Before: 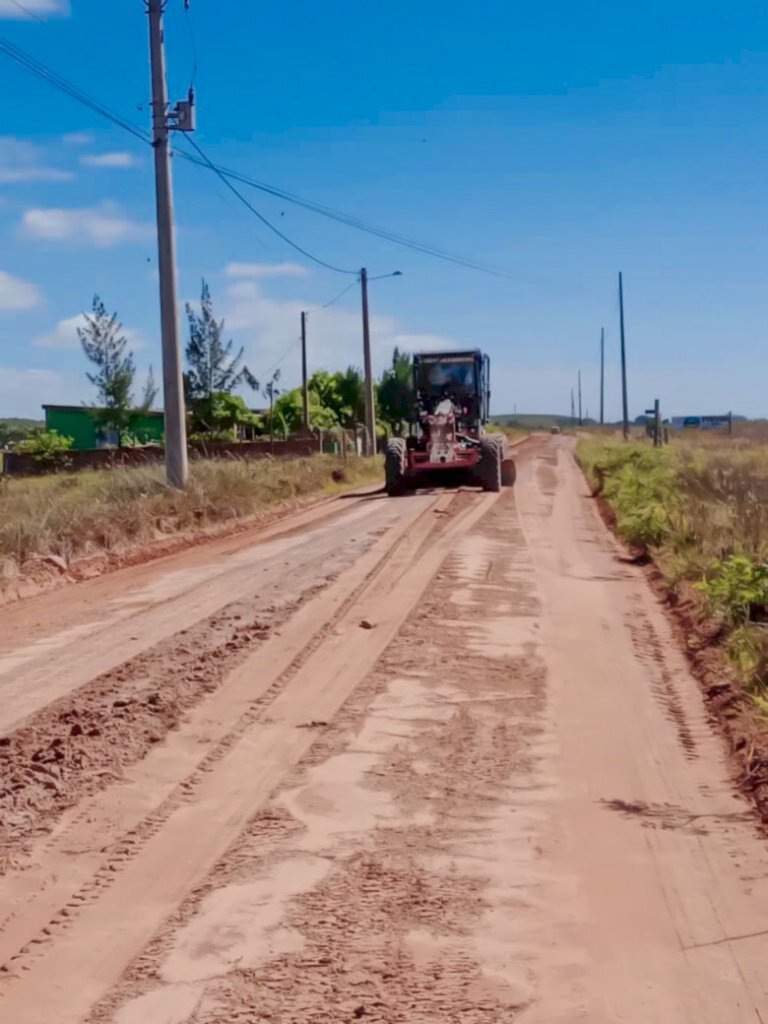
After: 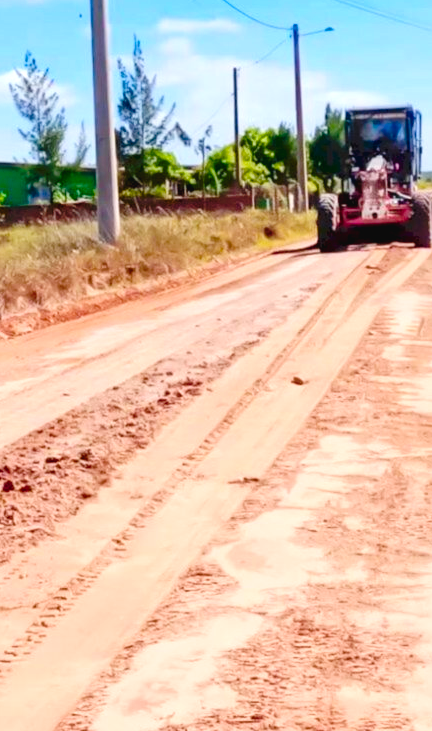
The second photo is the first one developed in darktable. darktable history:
crop: left 8.966%, top 23.852%, right 34.699%, bottom 4.703%
tone curve: curves: ch0 [(0, 0) (0.003, 0.031) (0.011, 0.031) (0.025, 0.03) (0.044, 0.035) (0.069, 0.054) (0.1, 0.081) (0.136, 0.11) (0.177, 0.147) (0.224, 0.209) (0.277, 0.283) (0.335, 0.369) (0.399, 0.44) (0.468, 0.517) (0.543, 0.601) (0.623, 0.684) (0.709, 0.766) (0.801, 0.846) (0.898, 0.927) (1, 1)], preserve colors none
exposure: black level correction 0, exposure 0.9 EV, compensate highlight preservation false
color balance rgb: linear chroma grading › global chroma 33.4%
